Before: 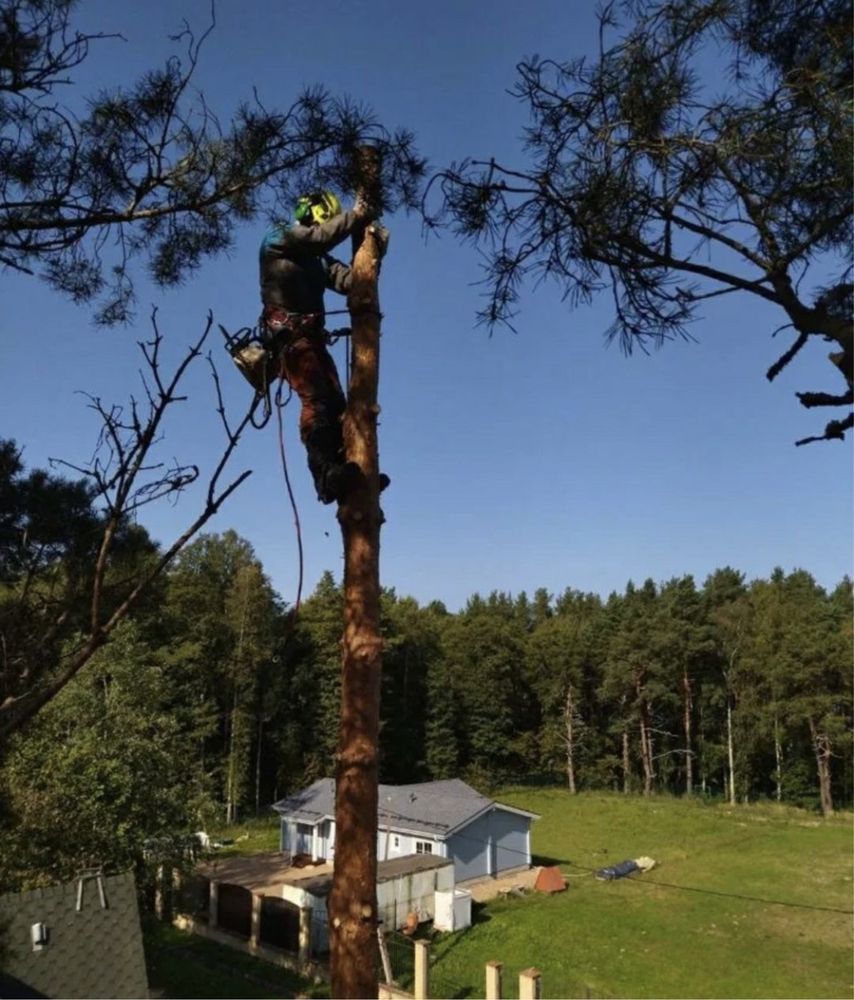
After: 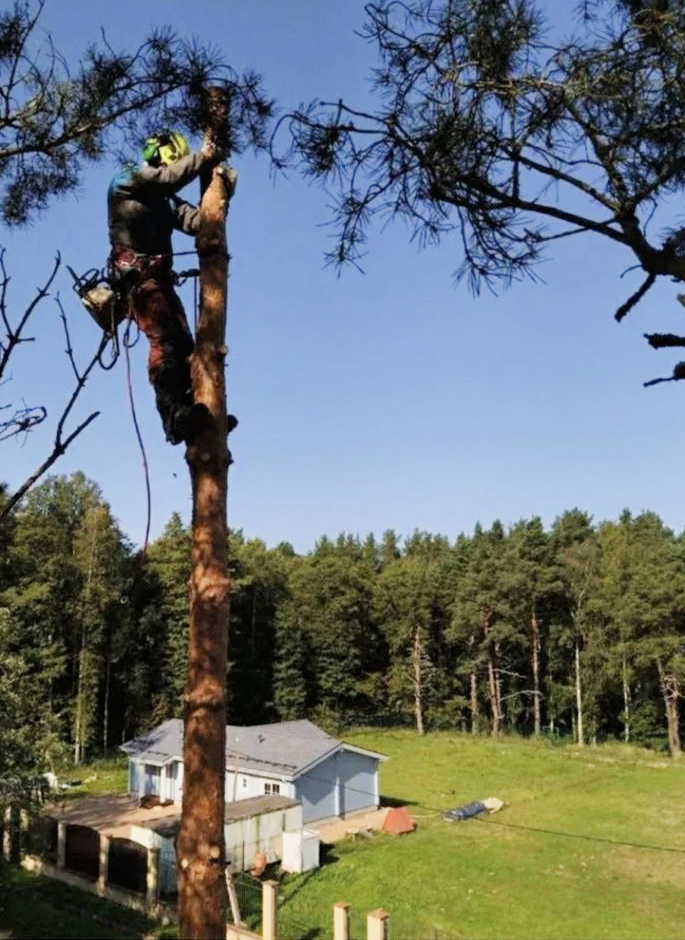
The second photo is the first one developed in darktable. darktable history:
exposure: black level correction 0, exposure 1.199 EV, compensate highlight preservation false
crop and rotate: left 18.01%, top 5.925%, right 1.675%
filmic rgb: black relative exposure -7.65 EV, white relative exposure 4.56 EV, hardness 3.61
